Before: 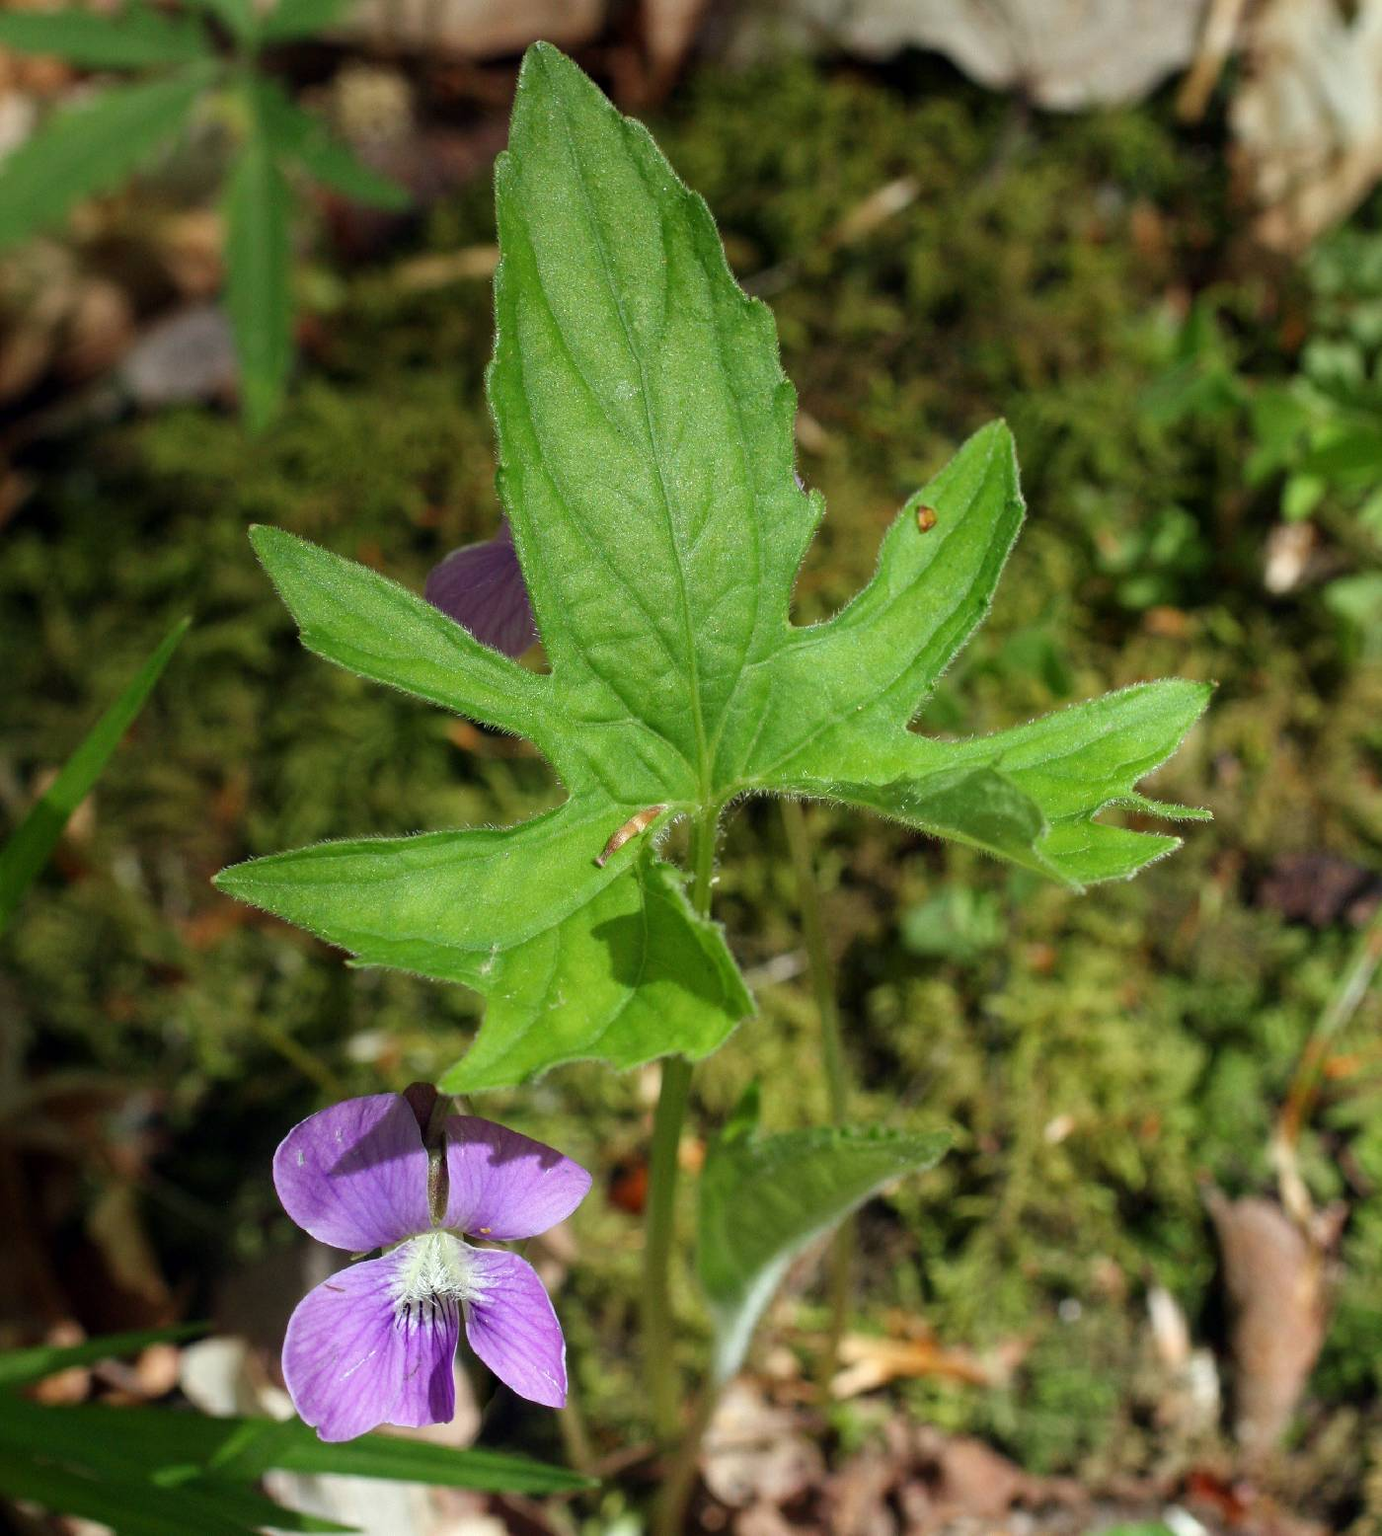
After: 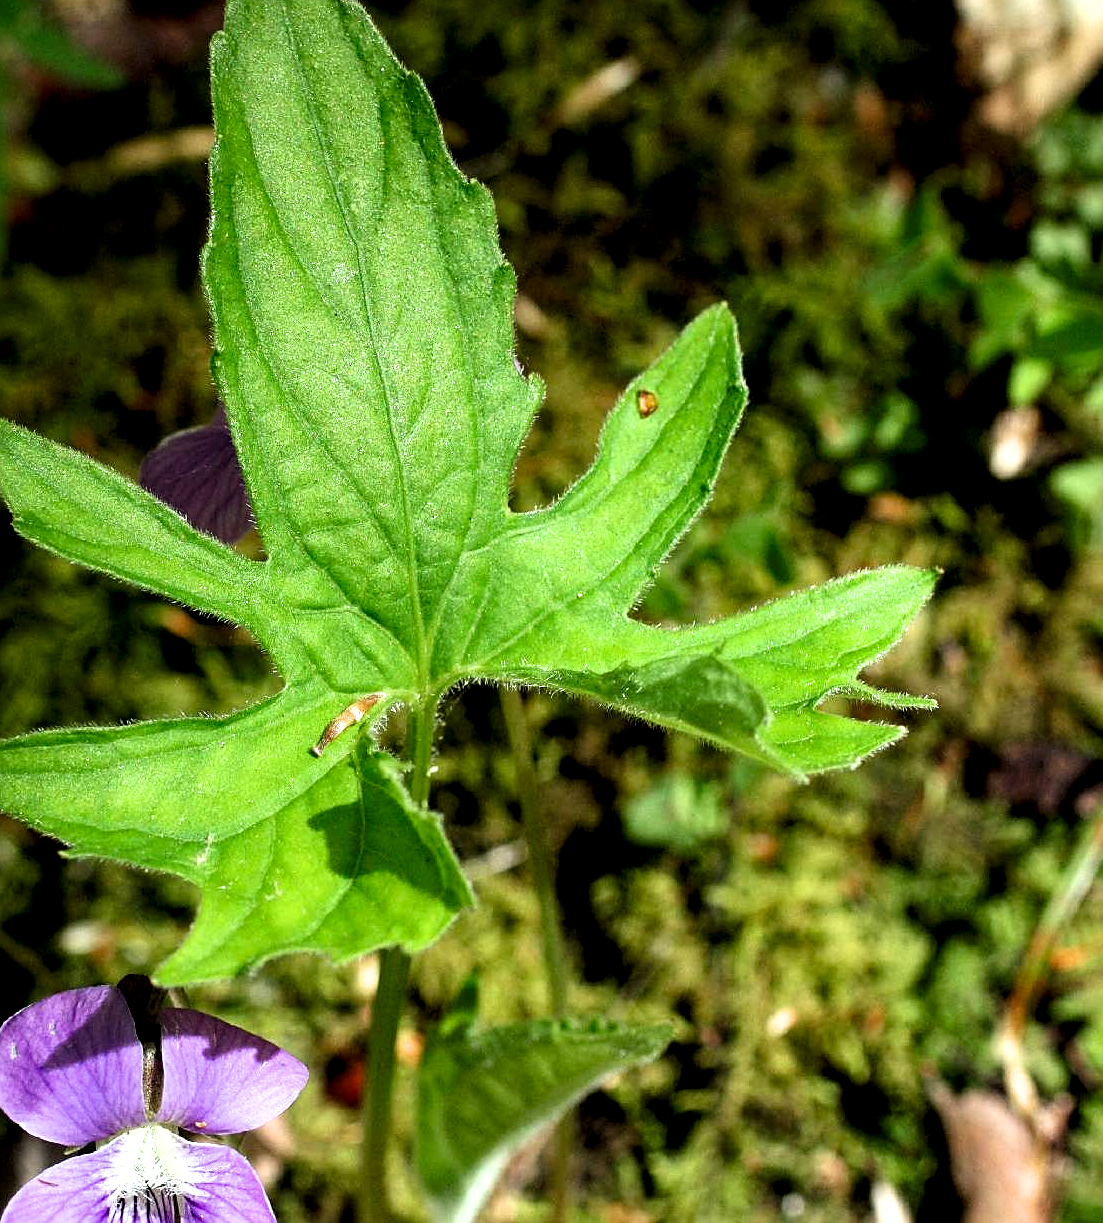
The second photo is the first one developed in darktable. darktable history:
sharpen: on, module defaults
local contrast: highlights 107%, shadows 99%, detail 119%, midtone range 0.2
contrast brightness saturation: contrast 0.07, brightness -0.15, saturation 0.113
filmic rgb: black relative exposure -6.24 EV, white relative exposure 2.79 EV, target black luminance 0%, hardness 4.58, latitude 68.3%, contrast 1.293, shadows ↔ highlights balance -3.25%
crop and rotate: left 20.853%, top 7.898%, right 0.337%, bottom 13.455%
tone equalizer: -8 EV -0.78 EV, -7 EV -0.67 EV, -6 EV -0.598 EV, -5 EV -0.41 EV, -3 EV 0.381 EV, -2 EV 0.6 EV, -1 EV 0.684 EV, +0 EV 0.749 EV
